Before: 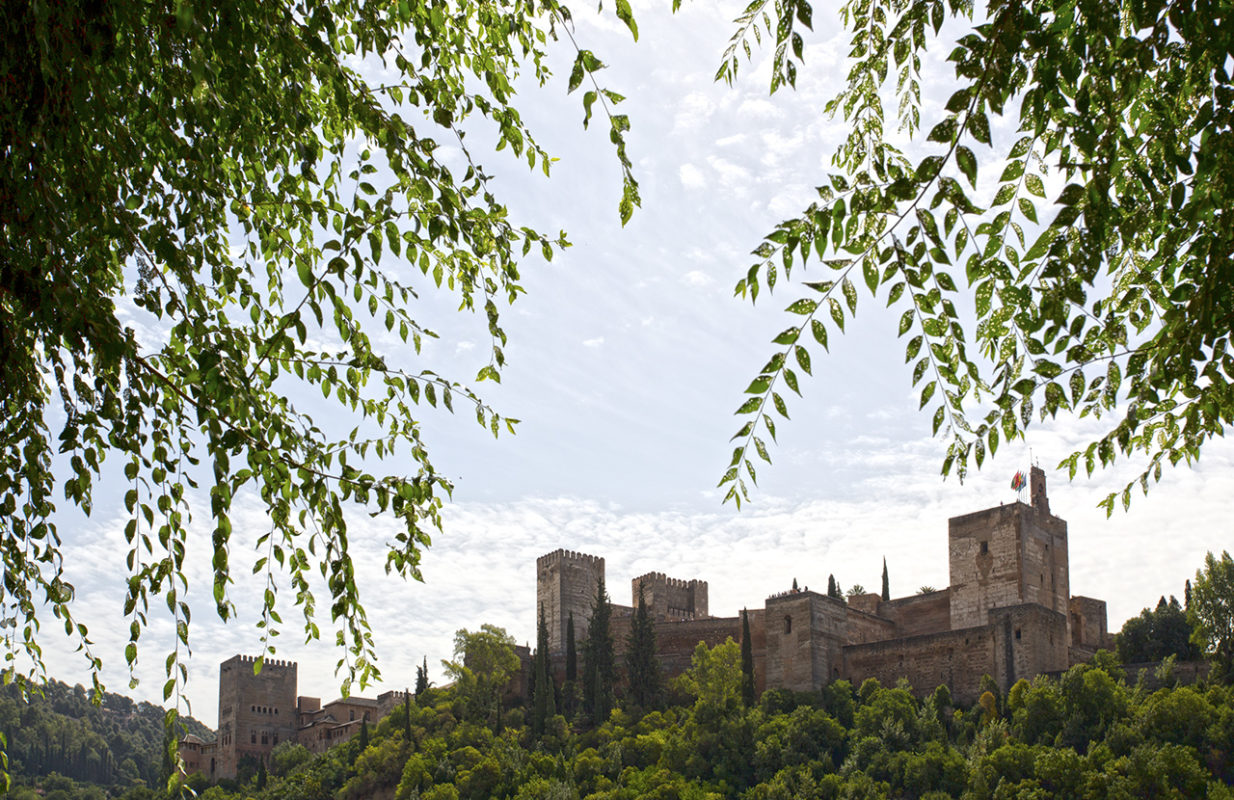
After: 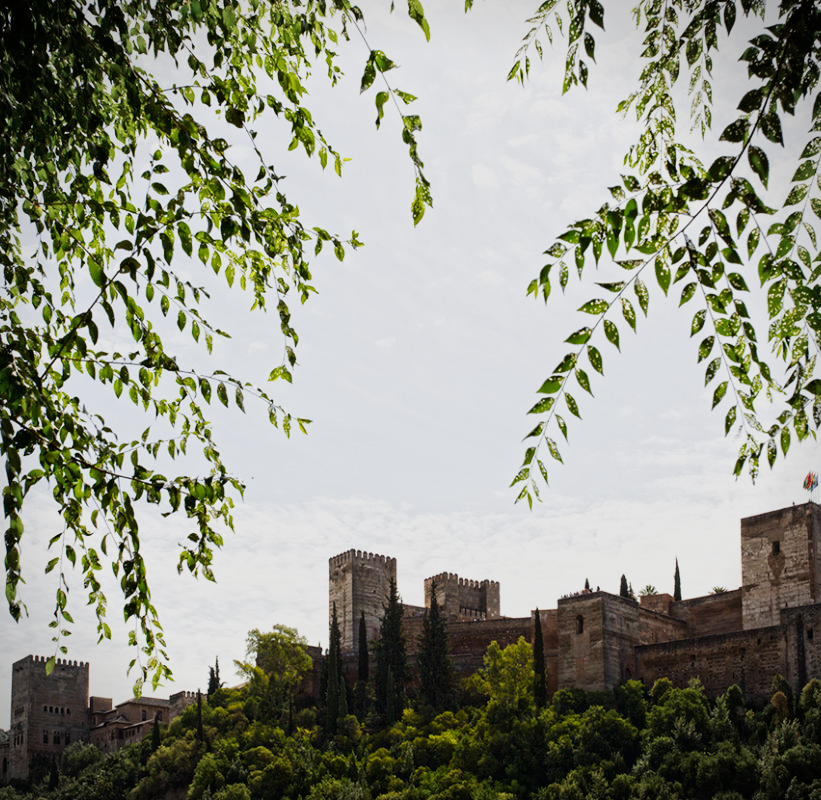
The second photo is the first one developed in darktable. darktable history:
vignetting: fall-off start 87%, automatic ratio true
crop: left 16.899%, right 16.556%
white balance: emerald 1
sigmoid: contrast 1.81, skew -0.21, preserve hue 0%, red attenuation 0.1, red rotation 0.035, green attenuation 0.1, green rotation -0.017, blue attenuation 0.15, blue rotation -0.052, base primaries Rec2020
exposure: compensate exposure bias true, compensate highlight preservation false
